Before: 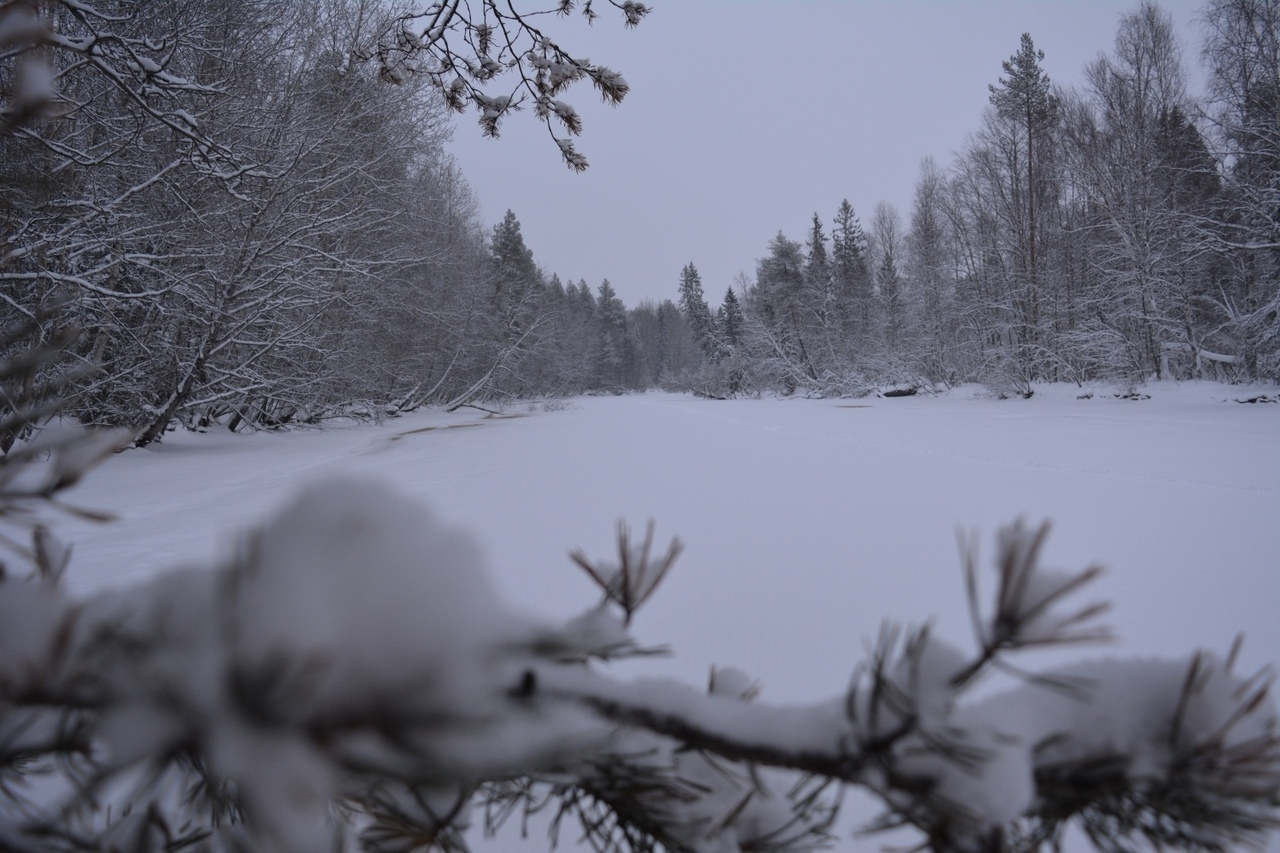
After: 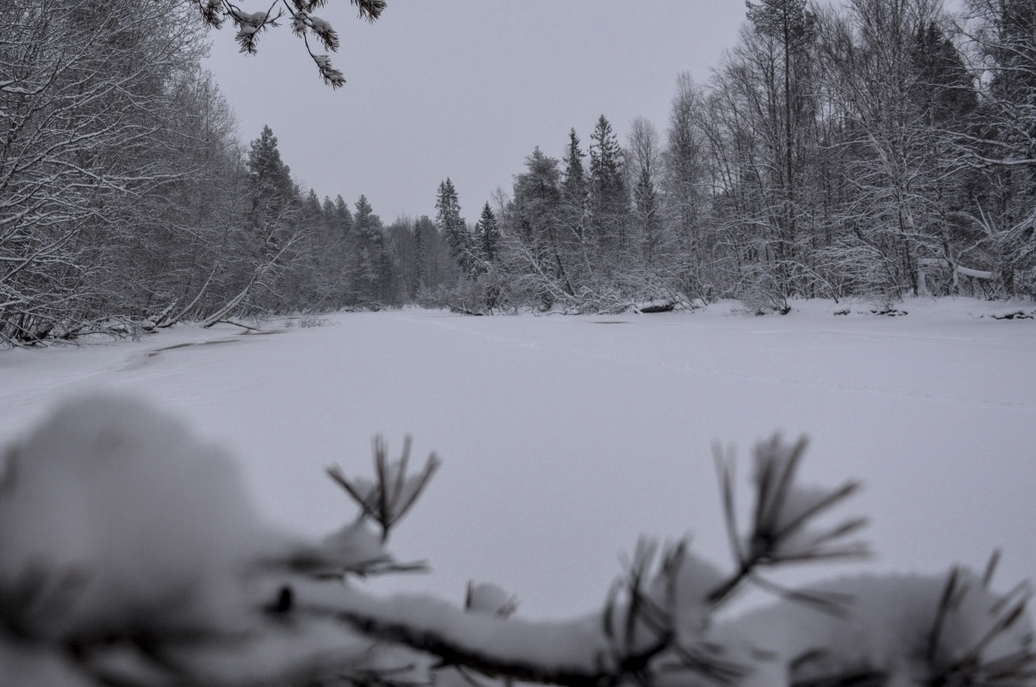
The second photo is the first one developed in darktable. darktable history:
crop: left 19.032%, top 9.872%, right 0.001%, bottom 9.572%
local contrast: detail 142%
contrast brightness saturation: contrast -0.049, saturation -0.392
